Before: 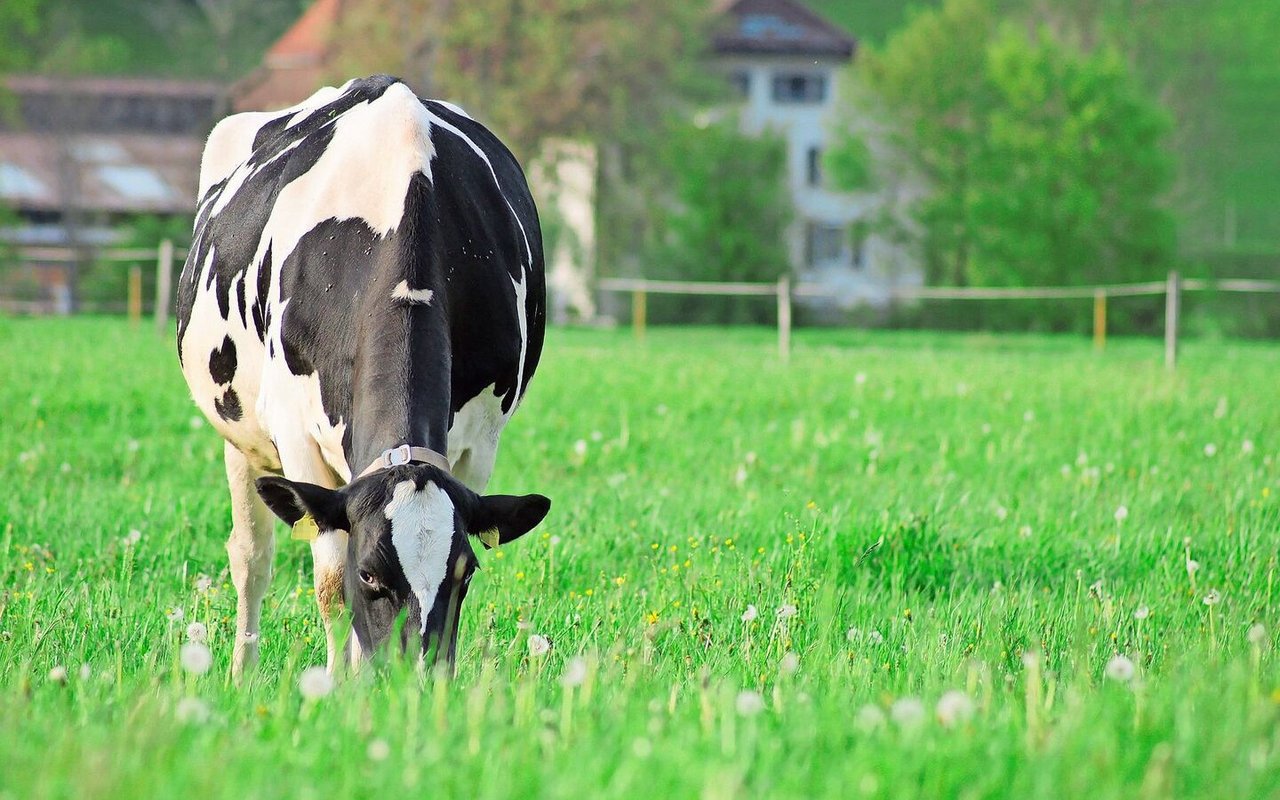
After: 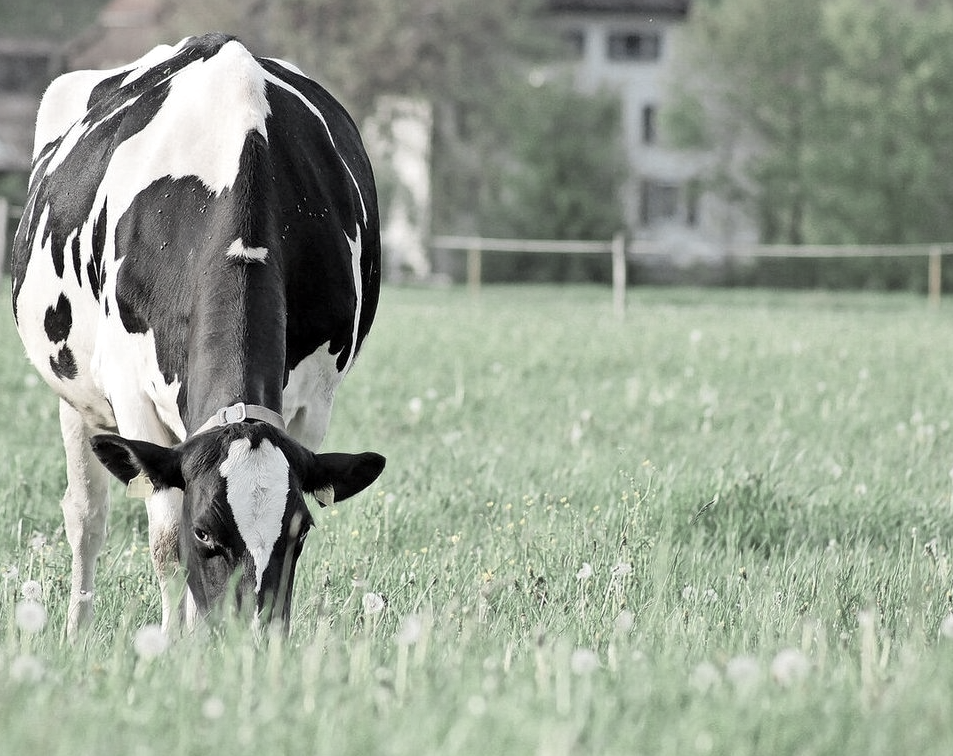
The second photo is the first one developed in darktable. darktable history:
crop and rotate: left 12.912%, top 5.403%, right 12.622%
color correction: highlights b* -0.056, saturation 0.228
local contrast: highlights 107%, shadows 100%, detail 120%, midtone range 0.2
